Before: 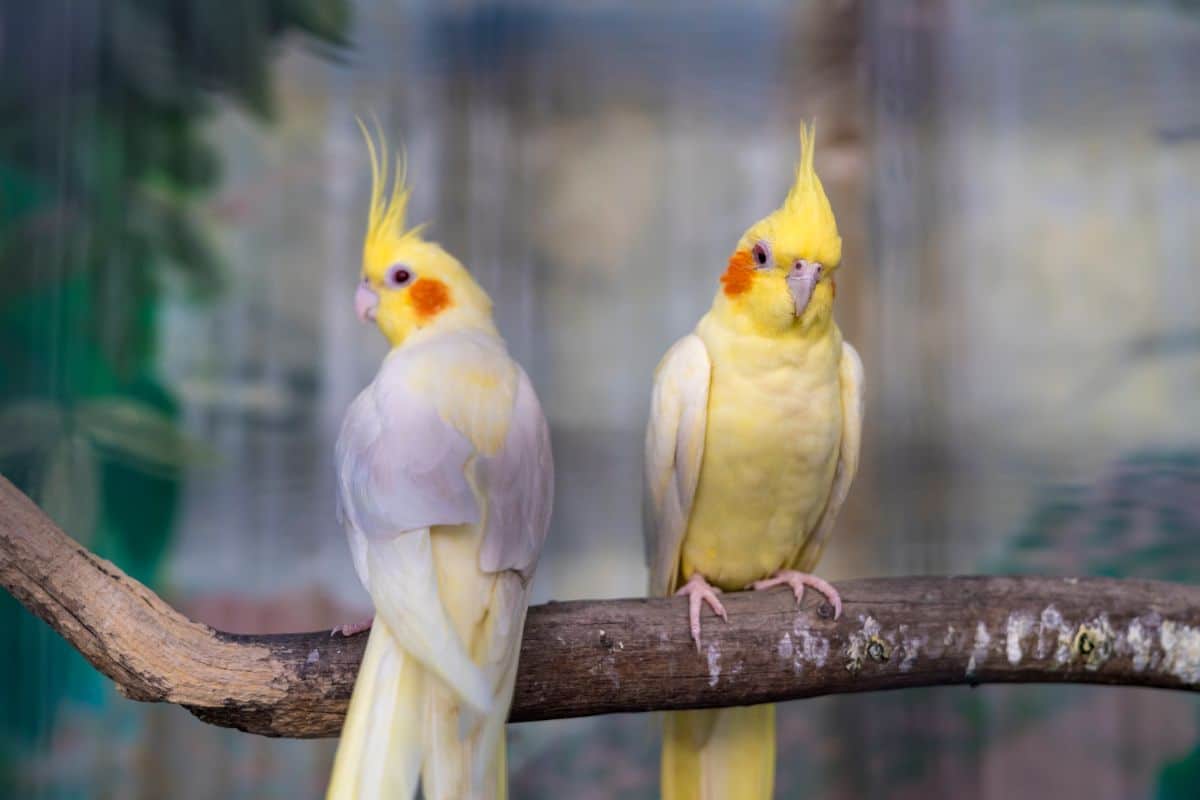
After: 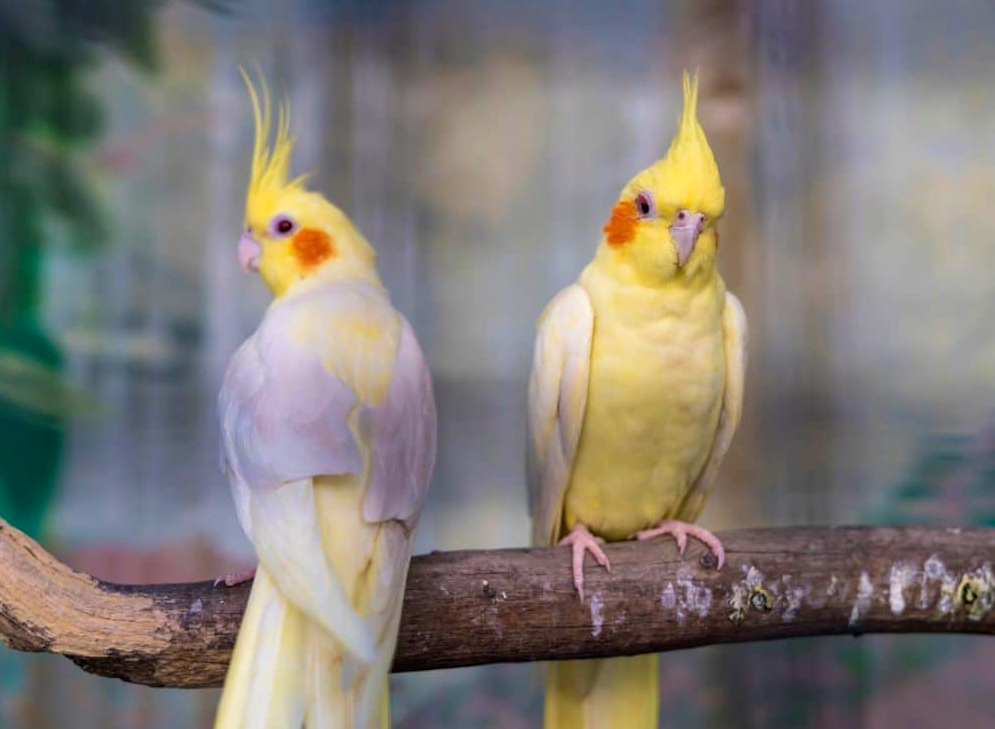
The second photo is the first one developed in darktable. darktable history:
velvia: on, module defaults
crop: left 9.806%, top 6.343%, right 7.208%, bottom 2.521%
